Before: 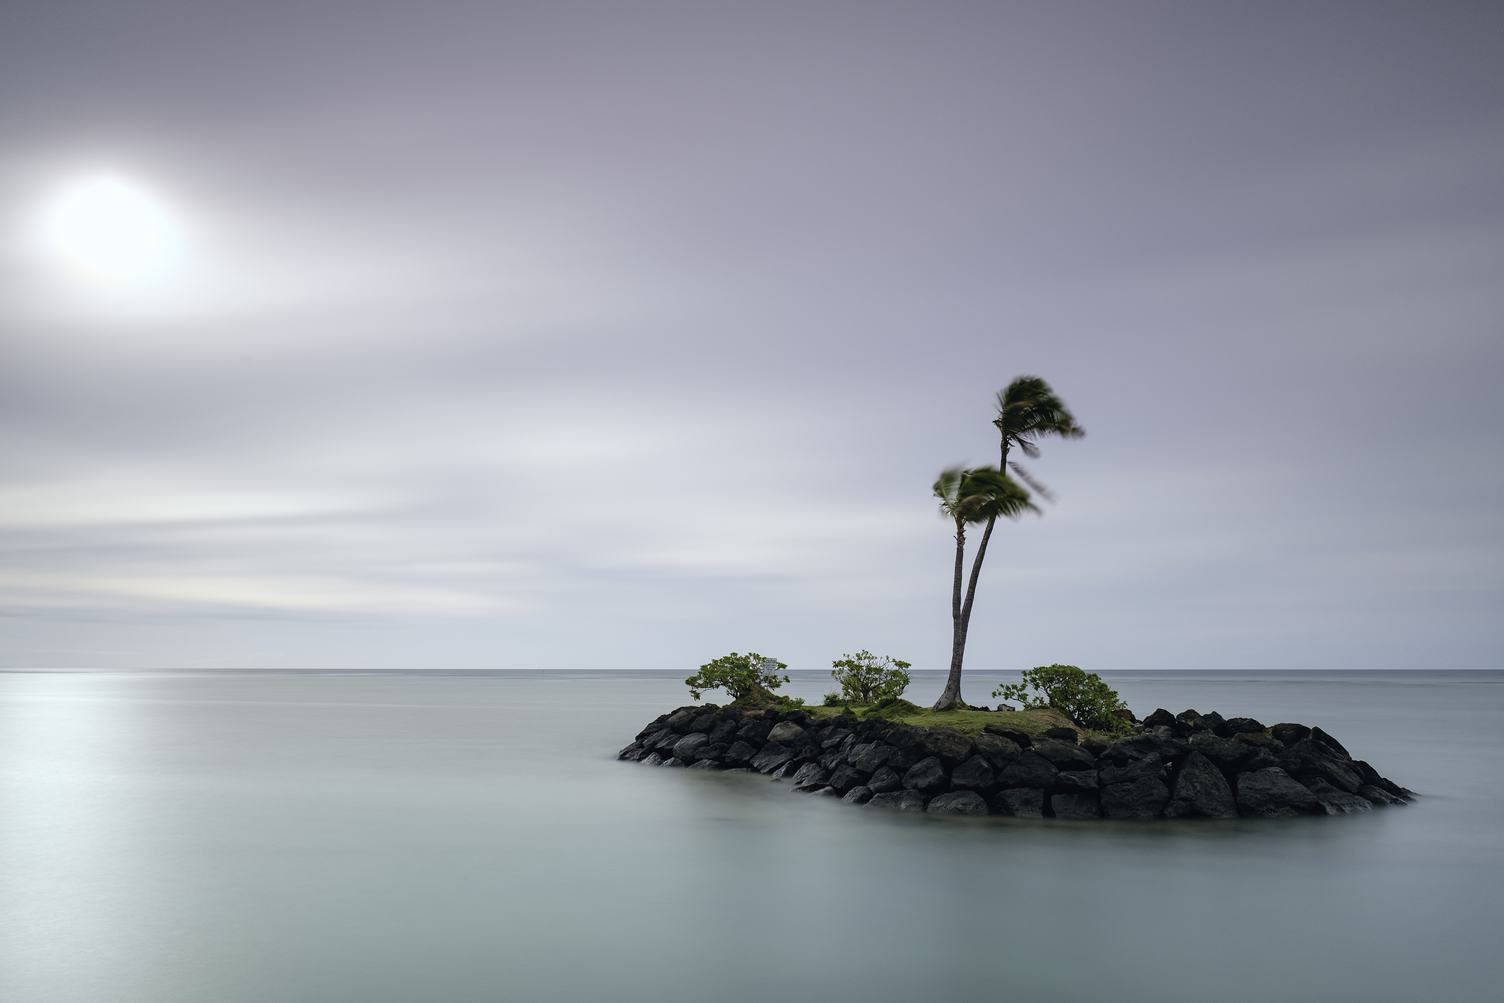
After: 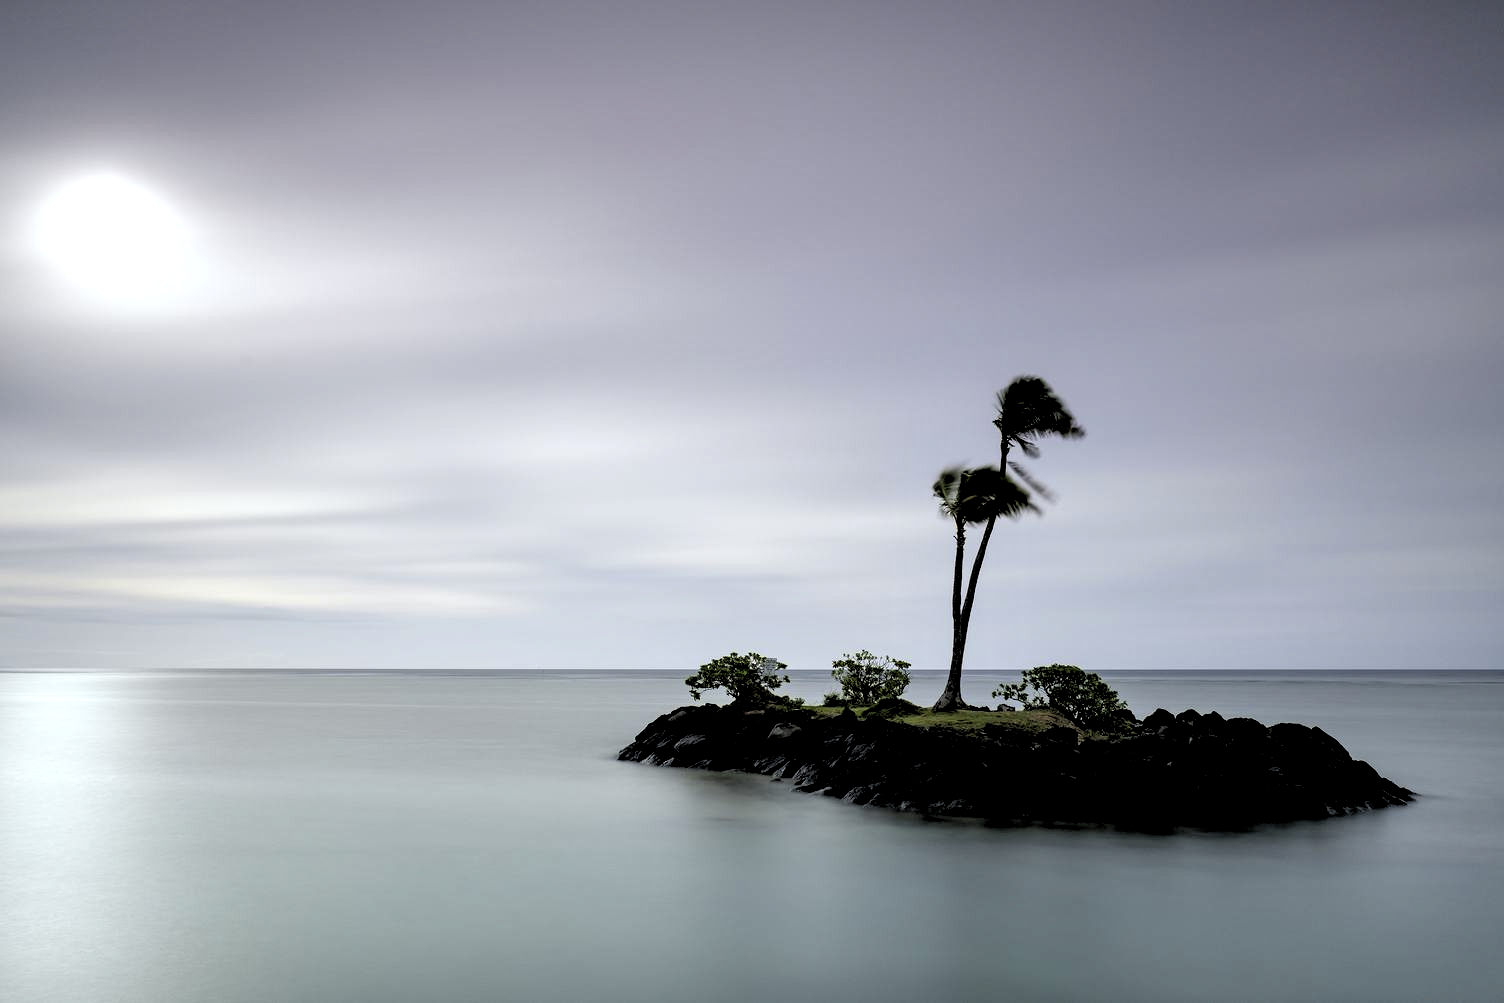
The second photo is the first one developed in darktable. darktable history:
tone equalizer: on, module defaults
rgb levels: levels [[0.034, 0.472, 0.904], [0, 0.5, 1], [0, 0.5, 1]]
contrast equalizer: octaves 7, y [[0.6 ×6], [0.55 ×6], [0 ×6], [0 ×6], [0 ×6]], mix 0.35
